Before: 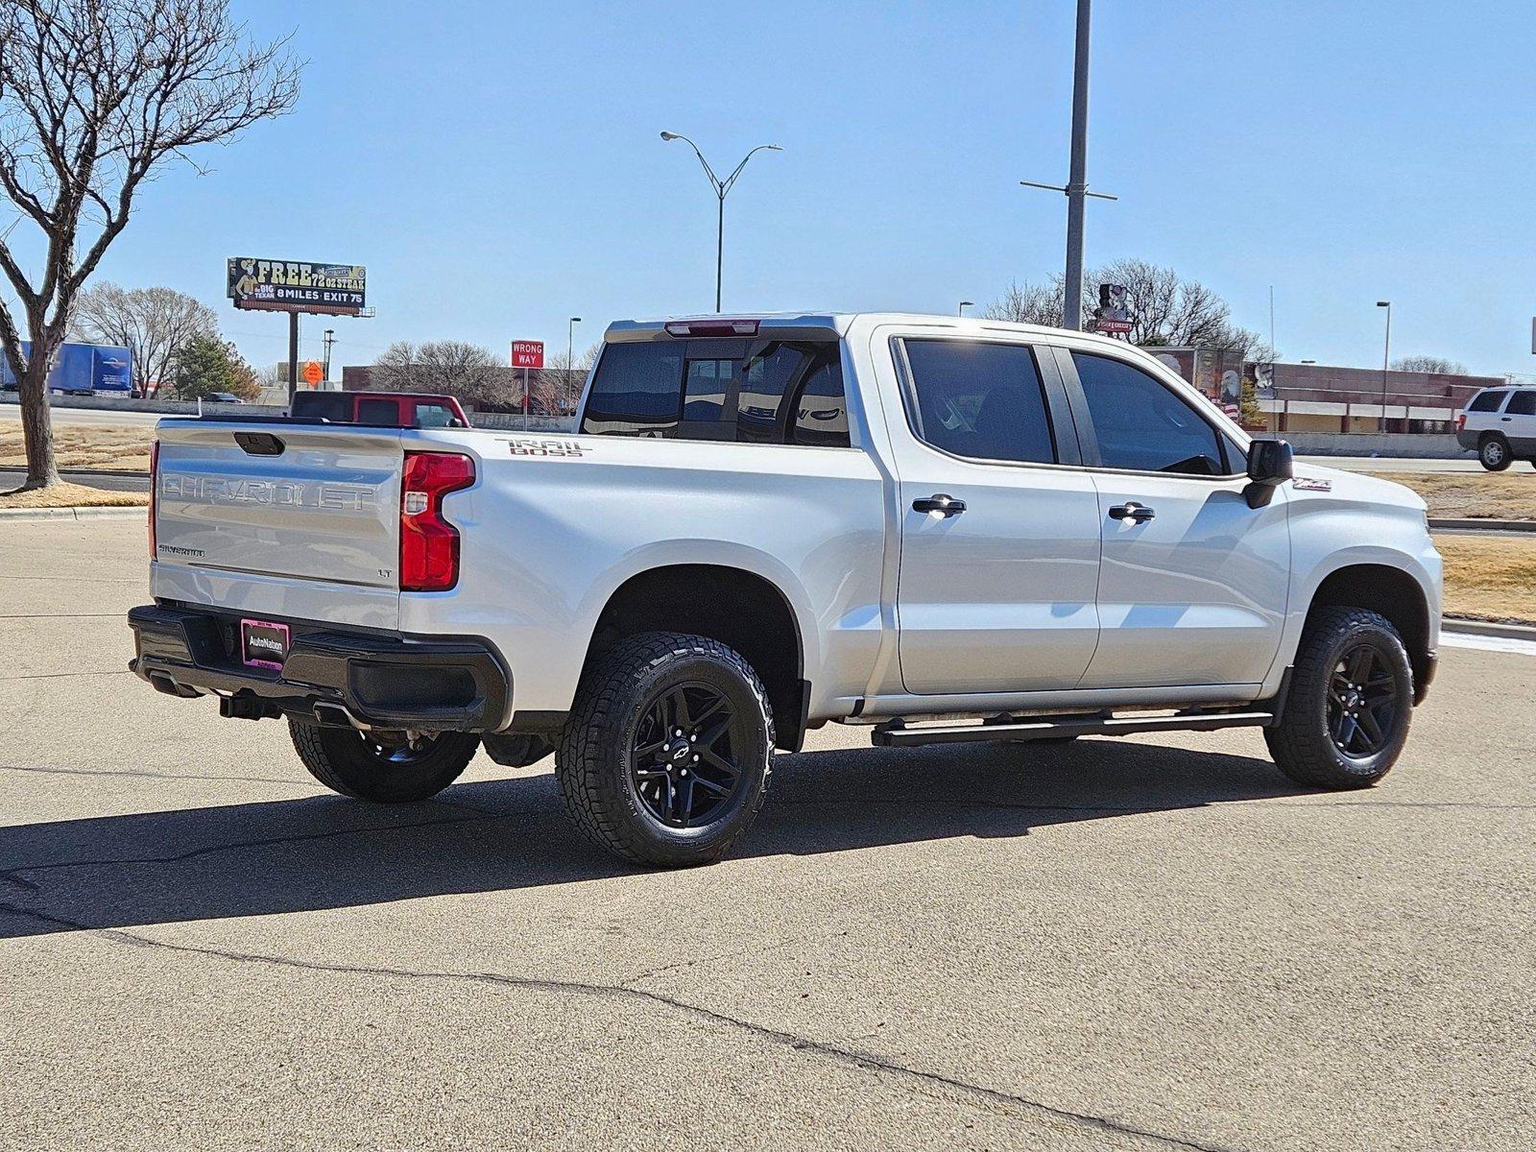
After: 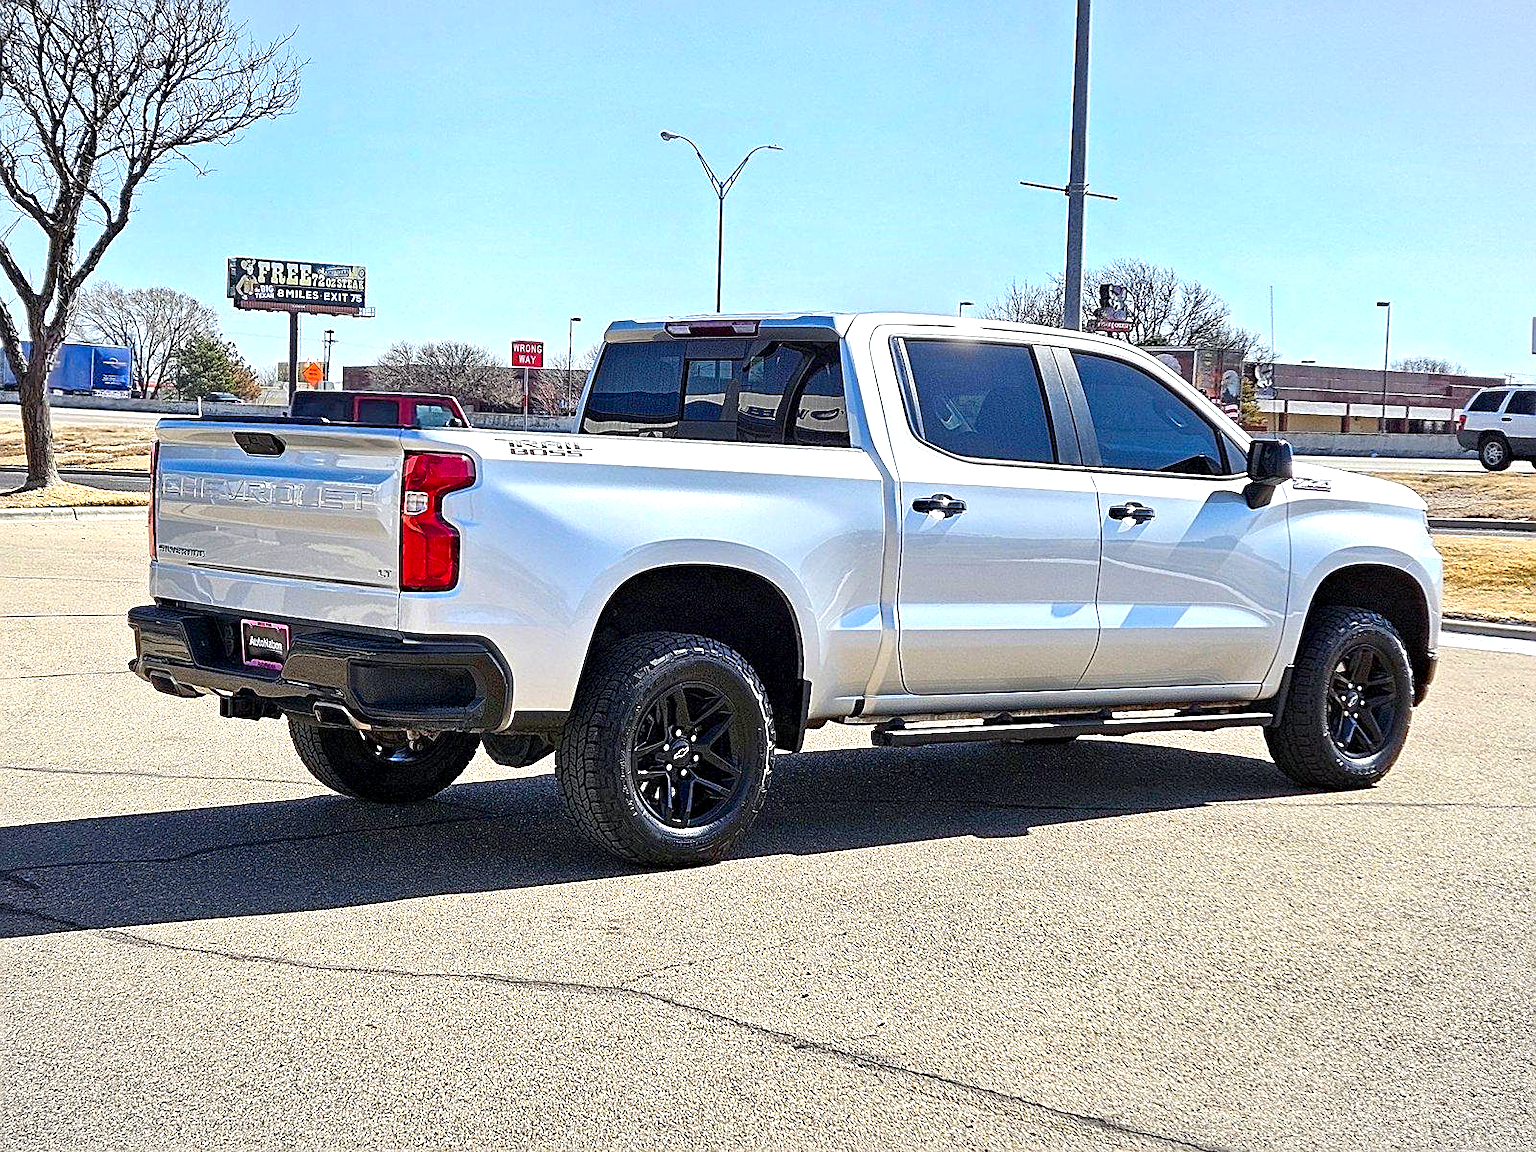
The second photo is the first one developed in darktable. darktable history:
color balance rgb: shadows lift › chroma 1.007%, shadows lift › hue 217.47°, perceptual saturation grading › global saturation 7.57%, perceptual saturation grading › shadows 4.118%, perceptual brilliance grading › global brilliance 17.768%
vignetting: fall-off start 100.46%, brightness -0.158, width/height ratio 1.325
sharpen: on, module defaults
exposure: black level correction 0.007, compensate highlight preservation false
